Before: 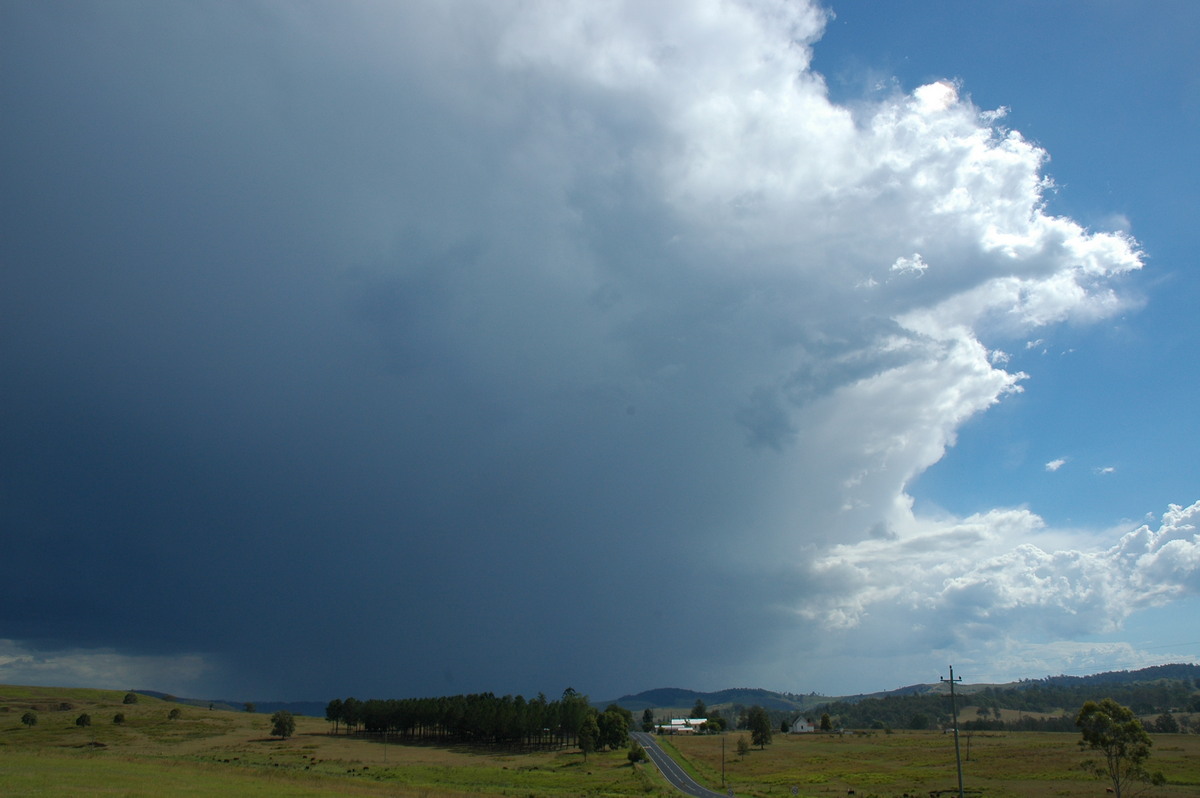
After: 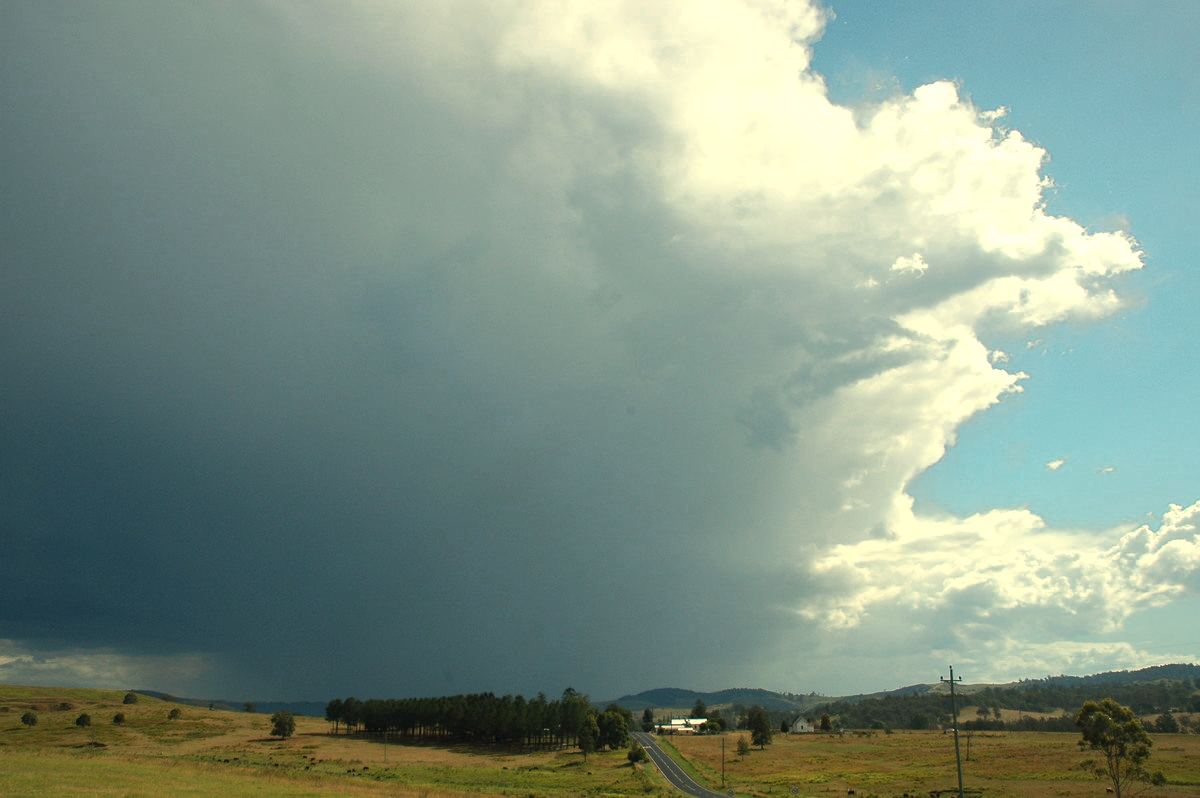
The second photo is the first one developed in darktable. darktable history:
contrast brightness saturation: contrast 0.2, brightness 0.16, saturation 0.22
color zones: curves: ch0 [(0.018, 0.548) (0.197, 0.654) (0.425, 0.447) (0.605, 0.658) (0.732, 0.579)]; ch1 [(0.105, 0.531) (0.224, 0.531) (0.386, 0.39) (0.618, 0.456) (0.732, 0.456) (0.956, 0.421)]; ch2 [(0.039, 0.583) (0.215, 0.465) (0.399, 0.544) (0.465, 0.548) (0.614, 0.447) (0.724, 0.43) (0.882, 0.623) (0.956, 0.632)]
white balance: red 1.08, blue 0.791
